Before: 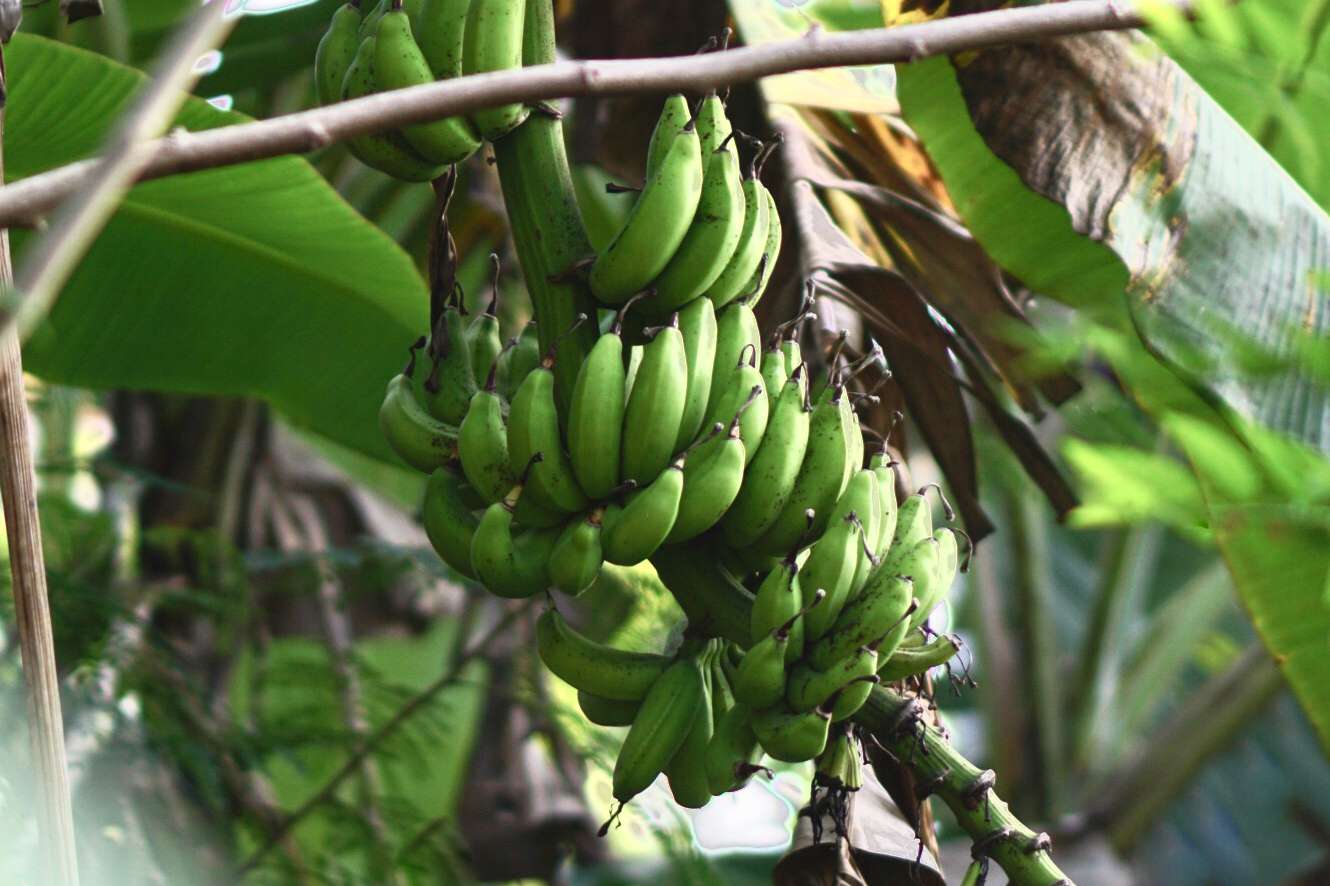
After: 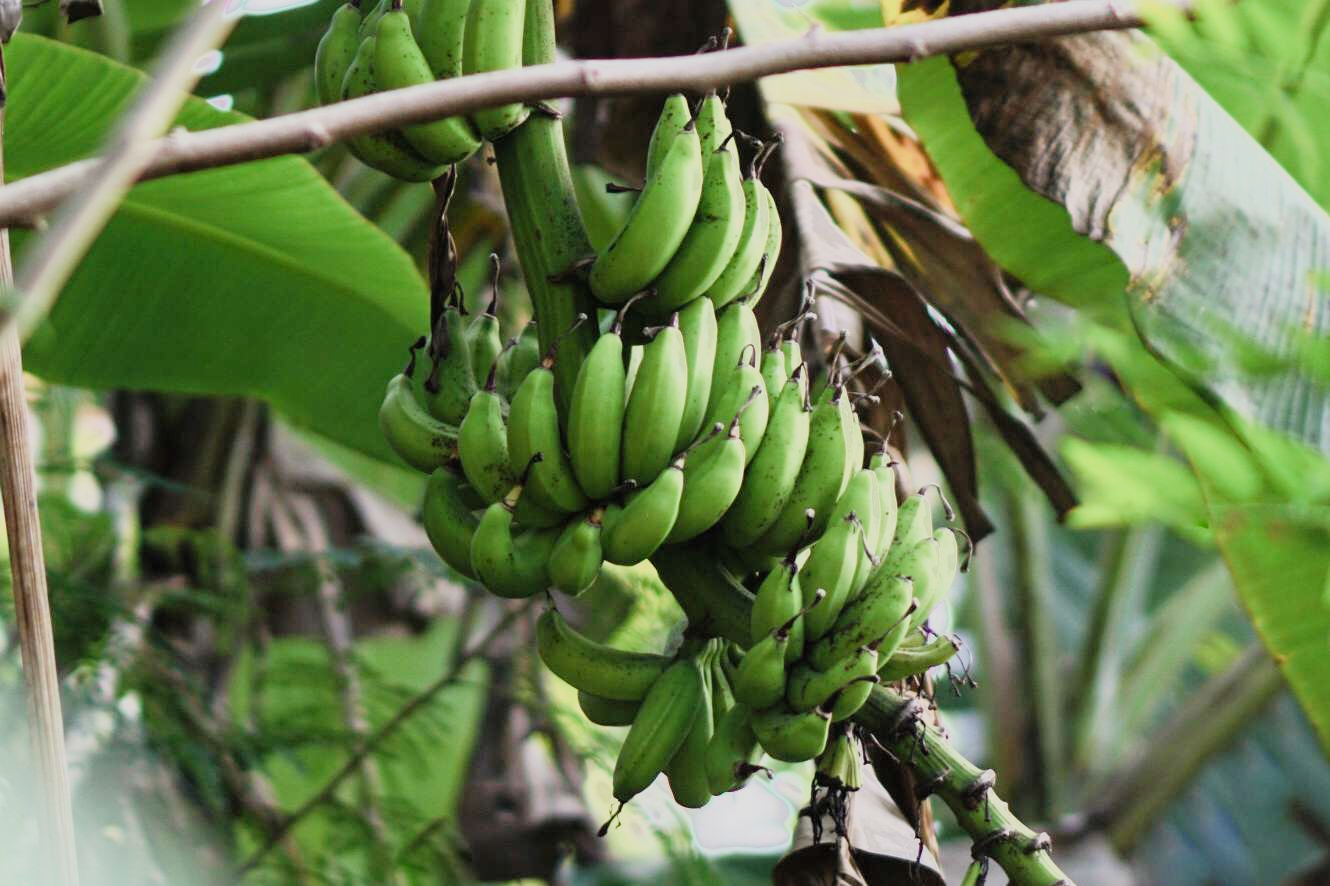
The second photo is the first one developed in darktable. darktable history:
exposure: exposure 0.6 EV, compensate exposure bias true, compensate highlight preservation false
filmic rgb: black relative exposure -7.08 EV, white relative exposure 5.35 EV, hardness 3.02
